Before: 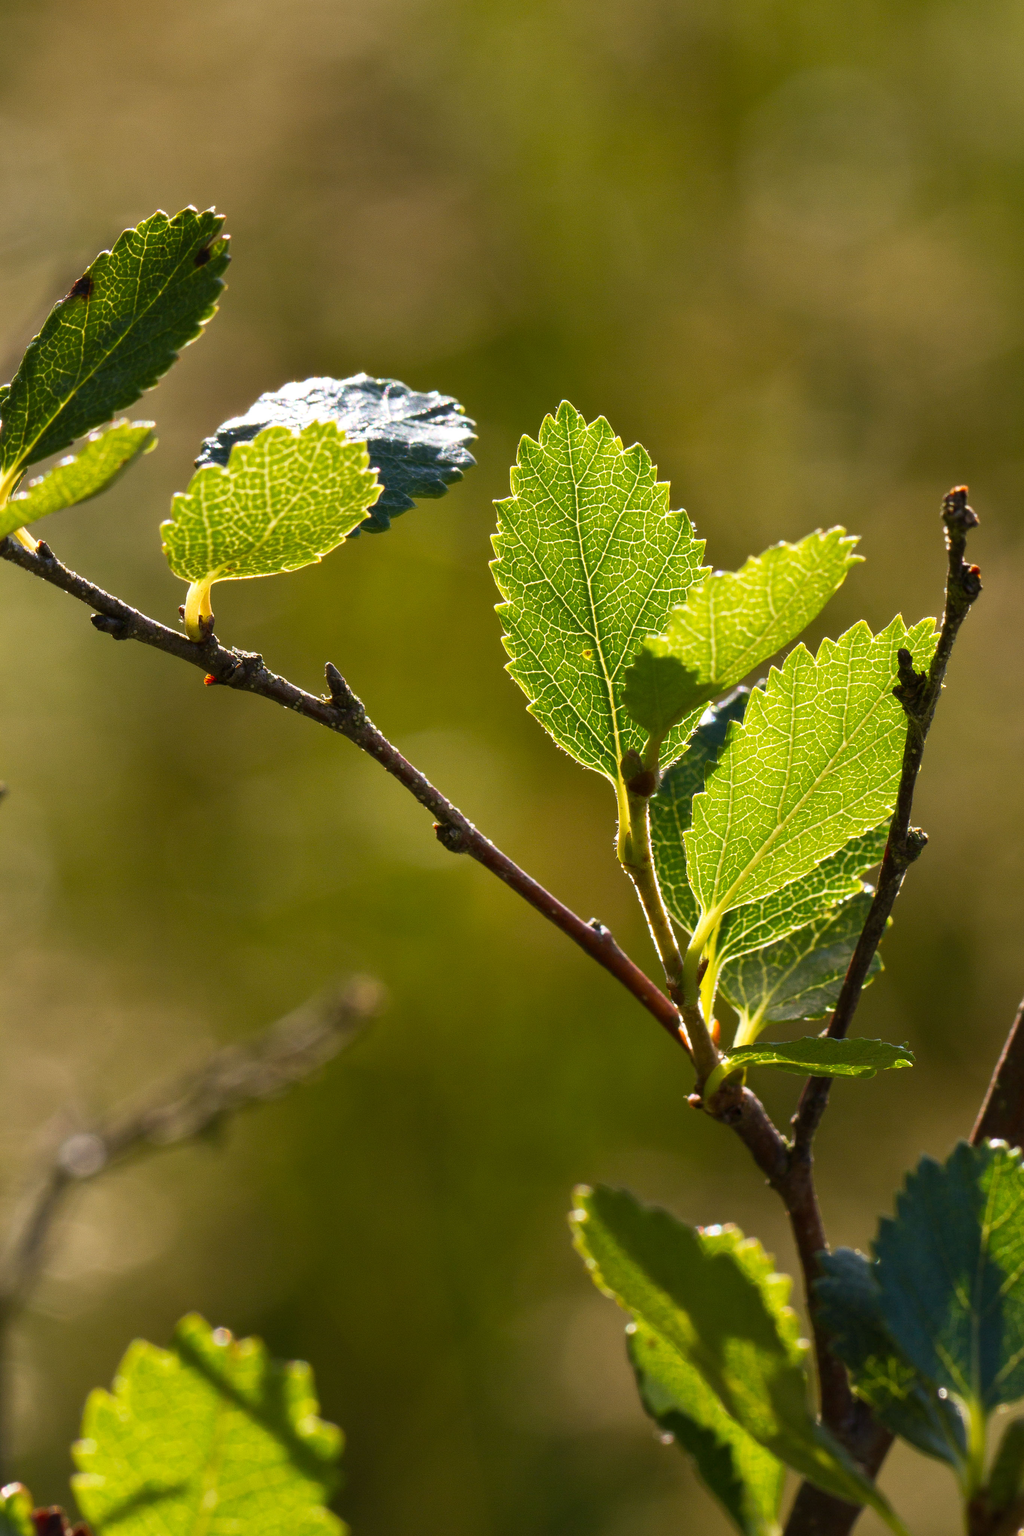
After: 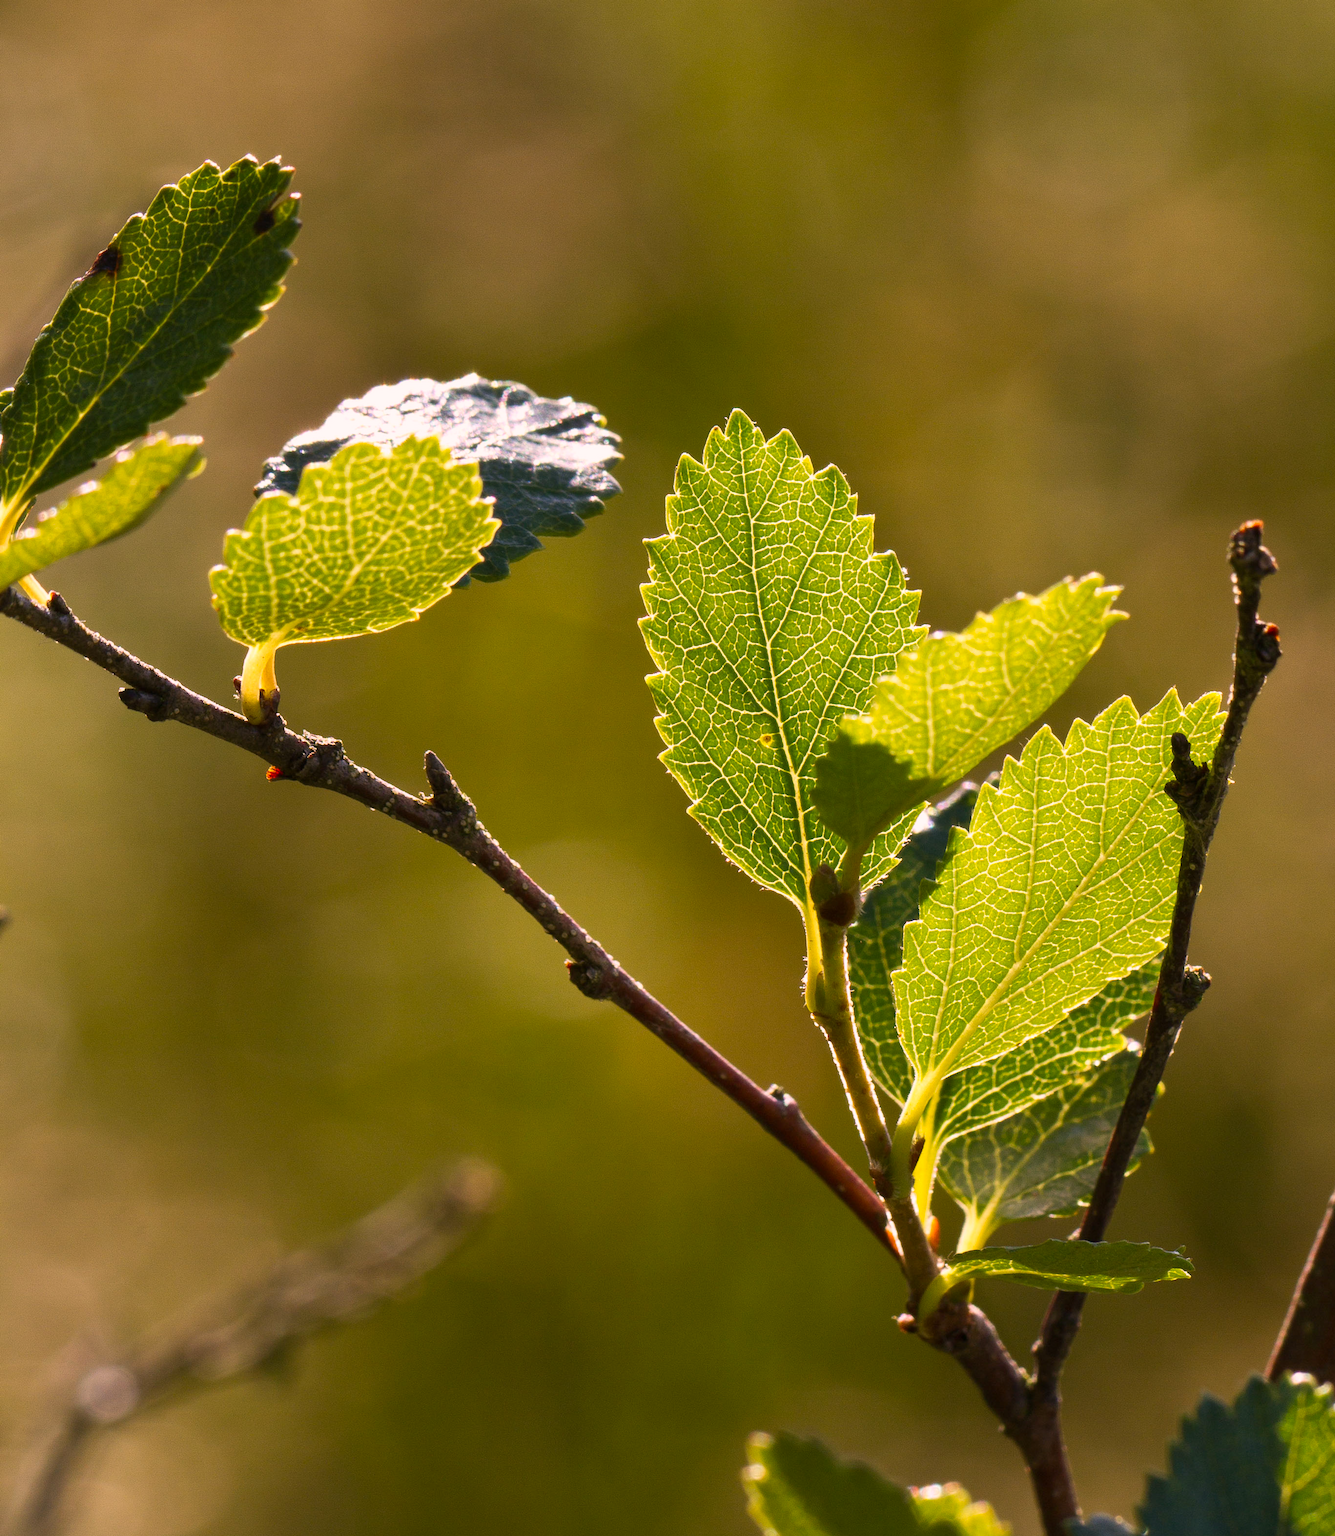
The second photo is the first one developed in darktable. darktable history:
color correction: highlights a* 12.37, highlights b* 5.45
crop: top 5.685%, bottom 17.654%
